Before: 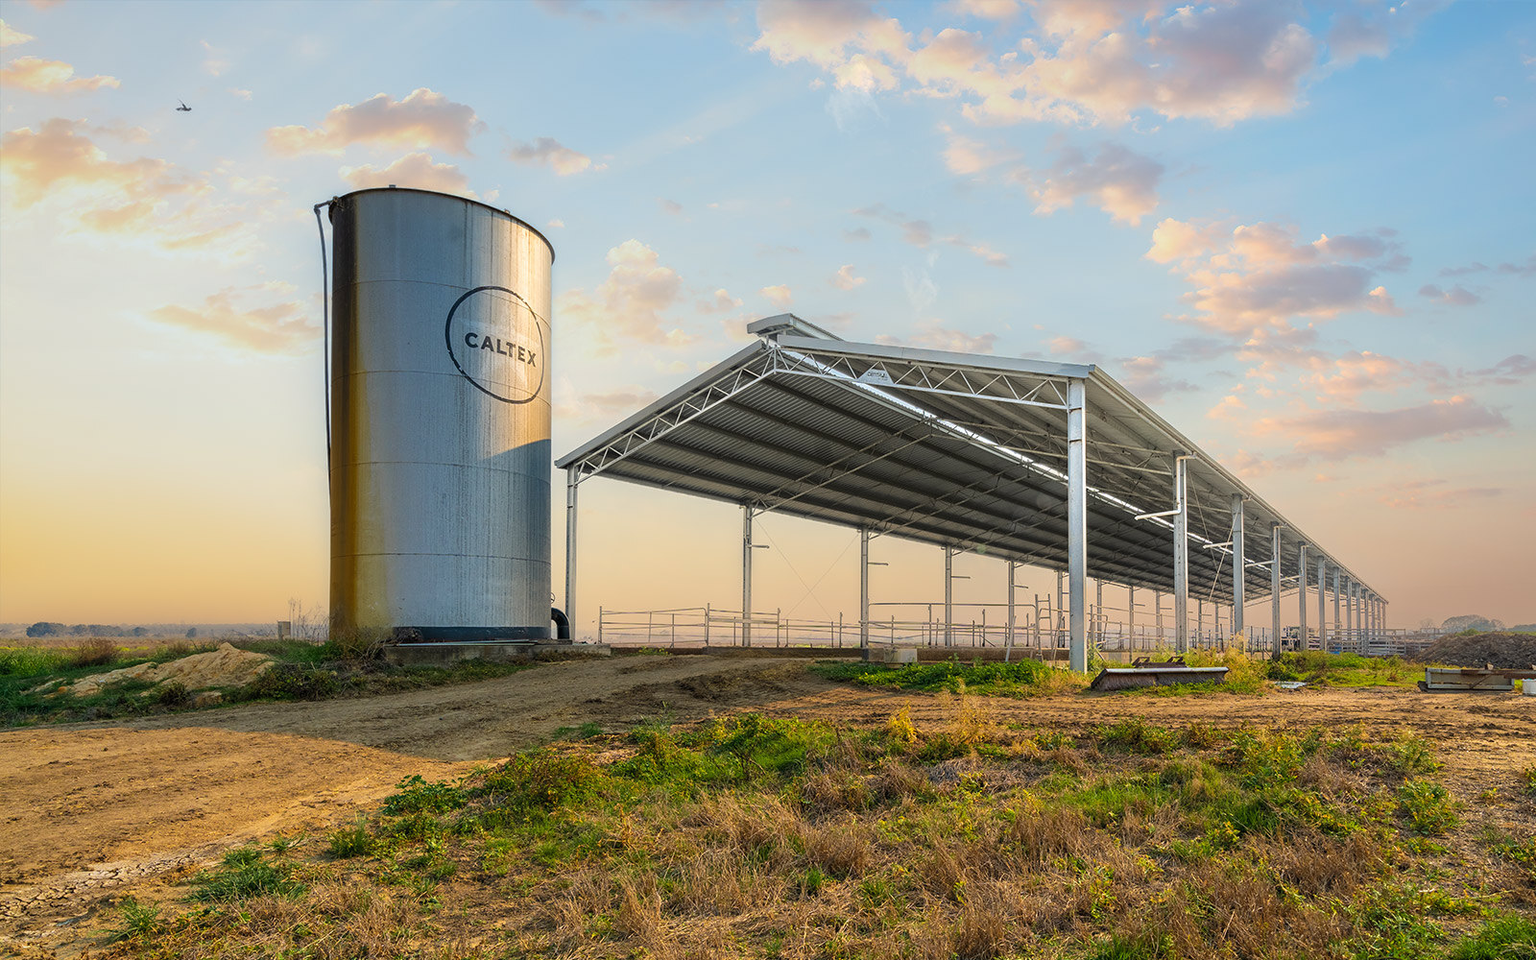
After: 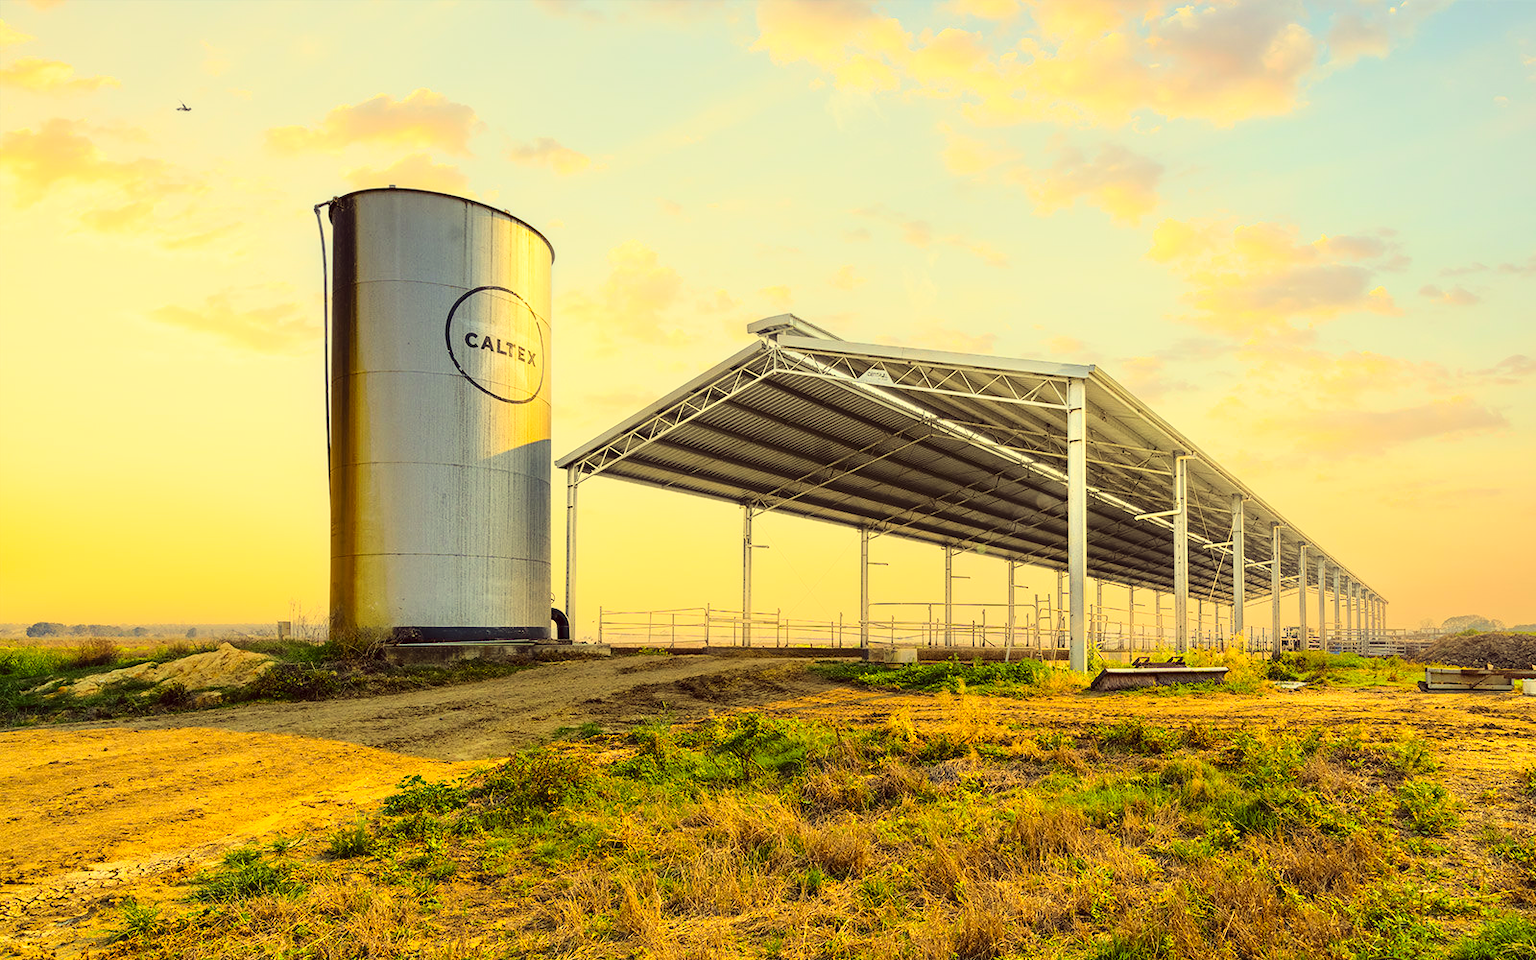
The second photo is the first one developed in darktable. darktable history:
base curve: curves: ch0 [(0, 0) (0.028, 0.03) (0.121, 0.232) (0.46, 0.748) (0.859, 0.968) (1, 1)]
color correction: highlights a* -0.482, highlights b* 40, shadows a* 9.8, shadows b* -0.161
